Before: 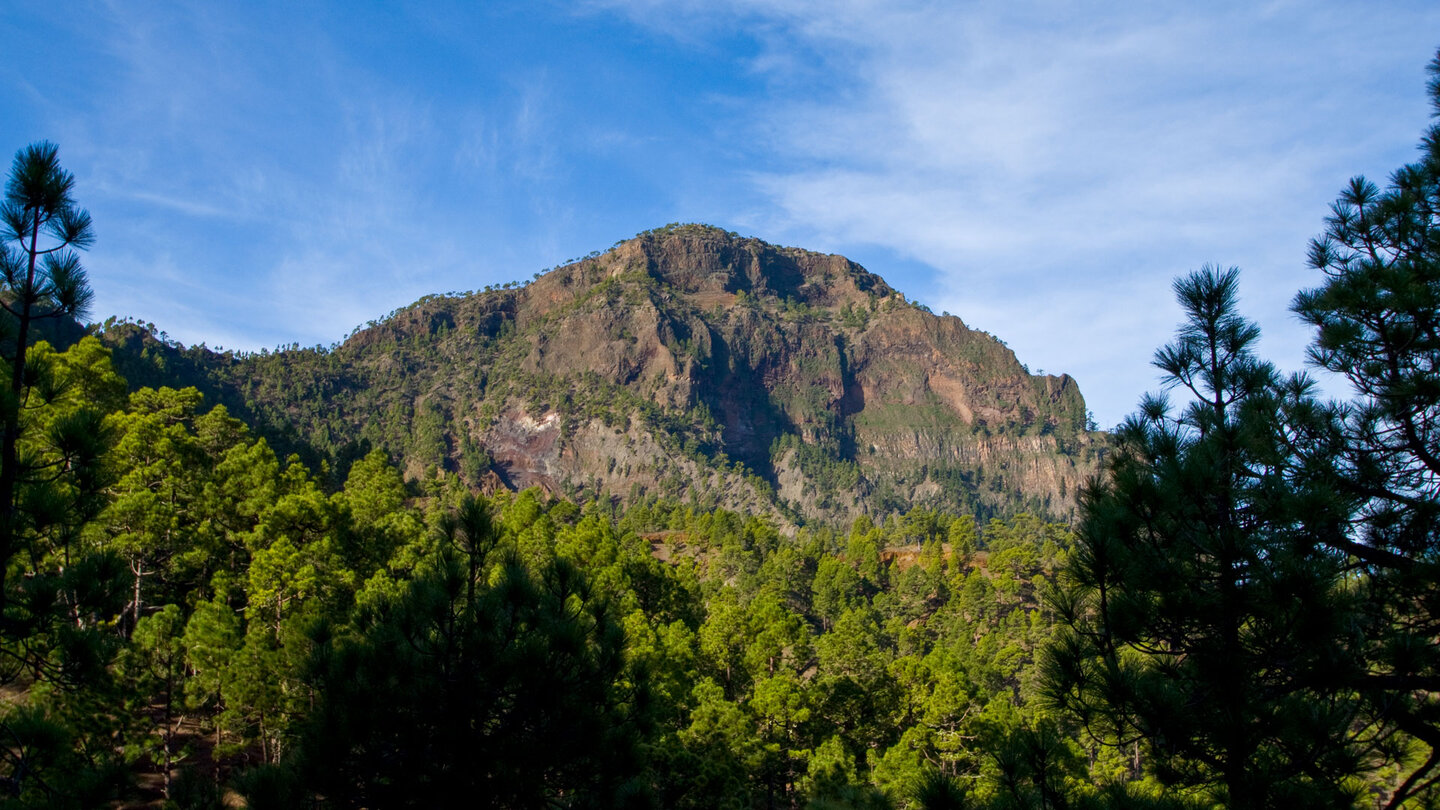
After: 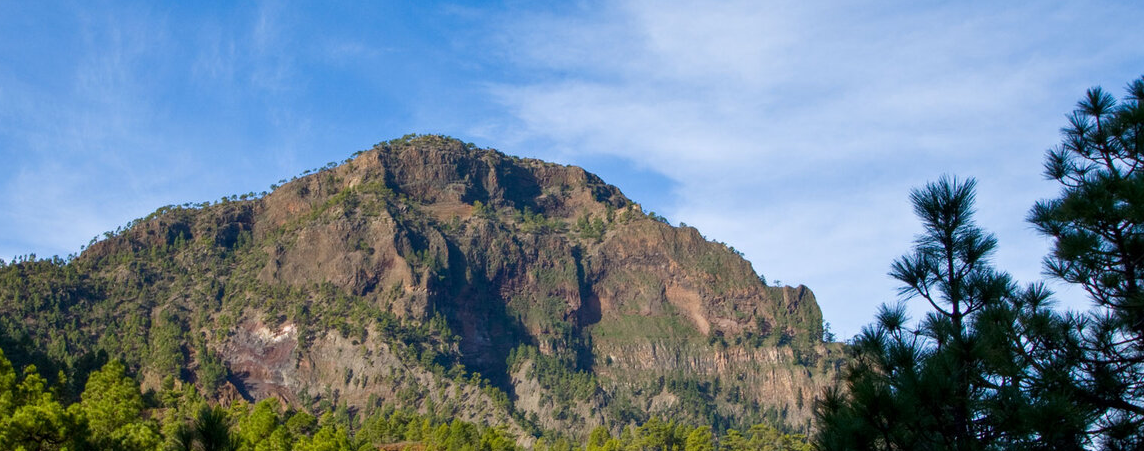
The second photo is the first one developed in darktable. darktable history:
crop: left 18.289%, top 11.106%, right 2.227%, bottom 33.113%
